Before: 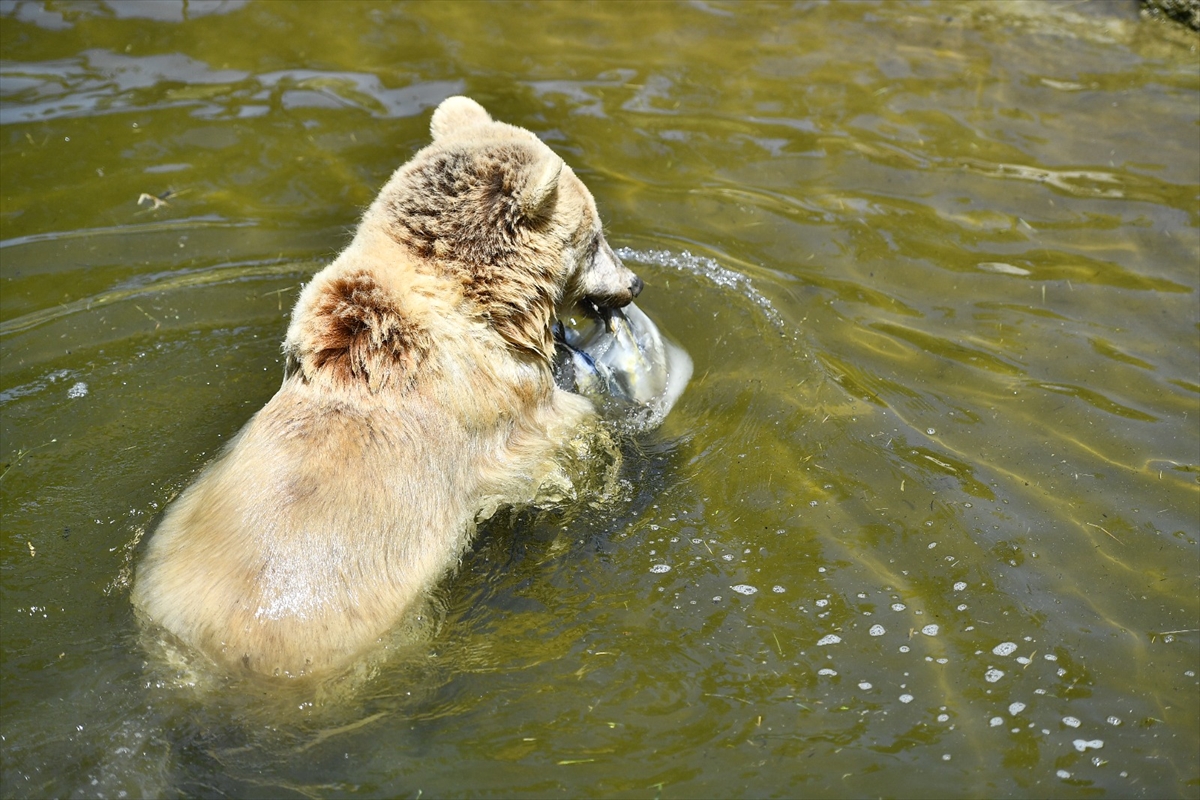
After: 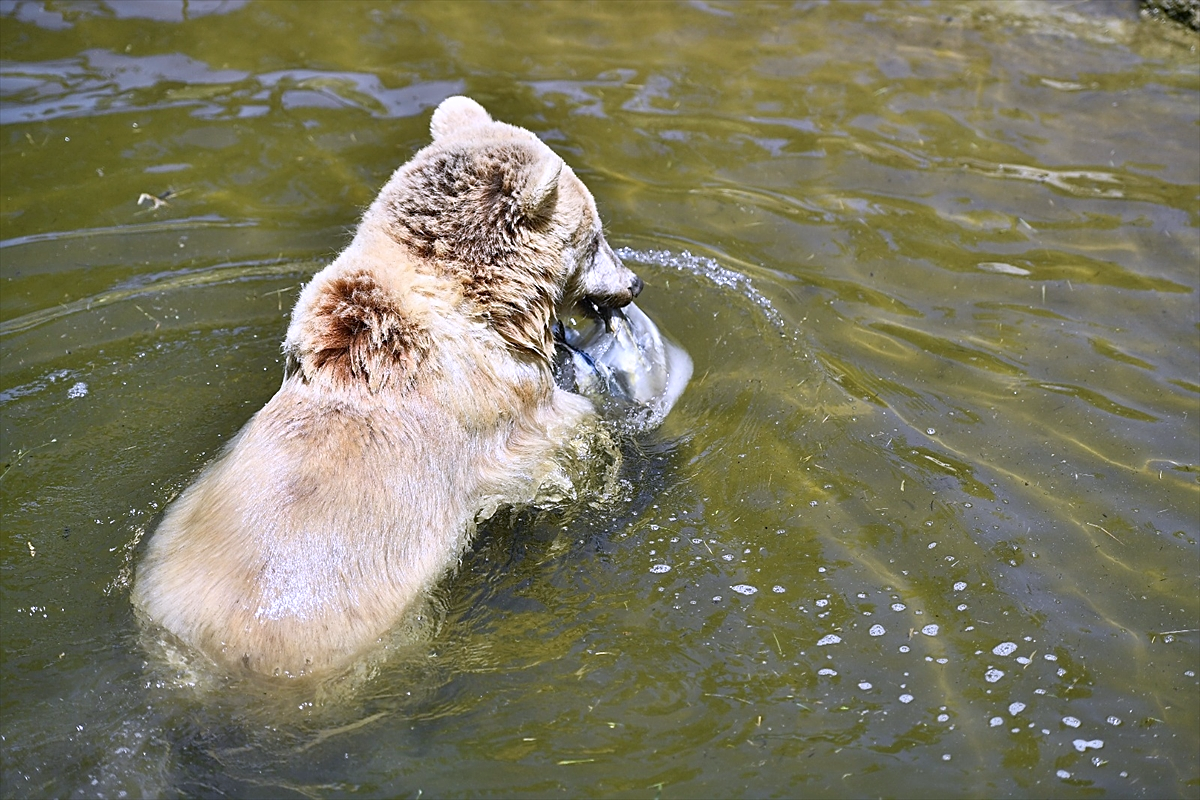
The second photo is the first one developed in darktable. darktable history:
sharpen: on, module defaults
color calibration: illuminant custom, x 0.367, y 0.392, temperature 4435.12 K
